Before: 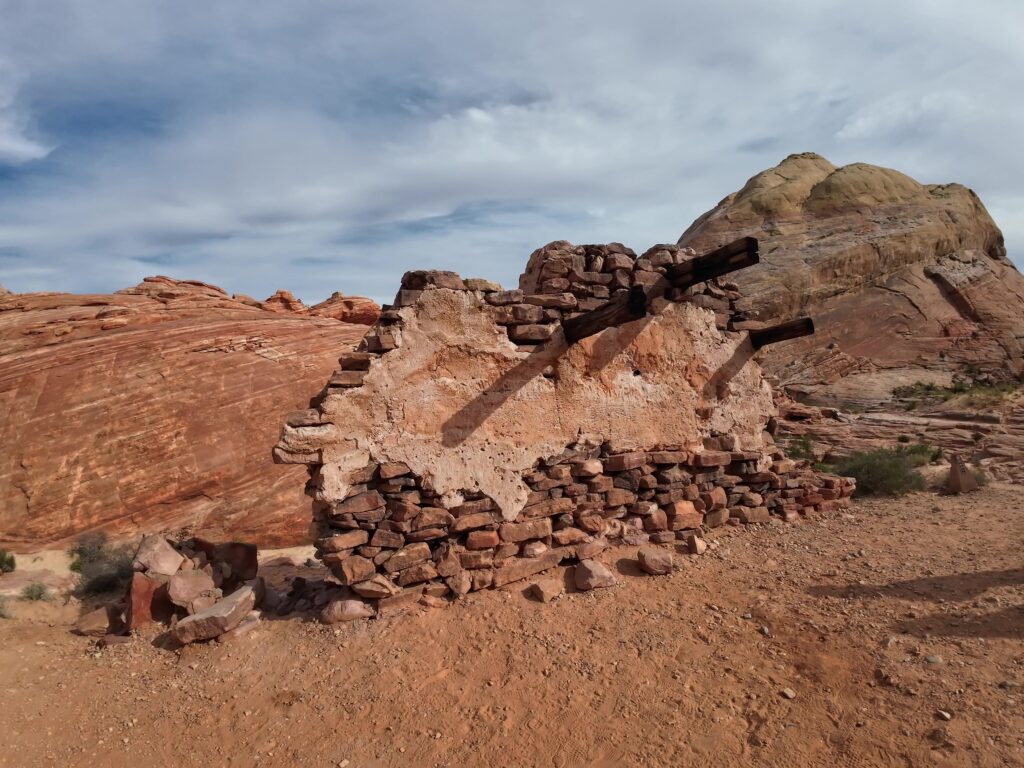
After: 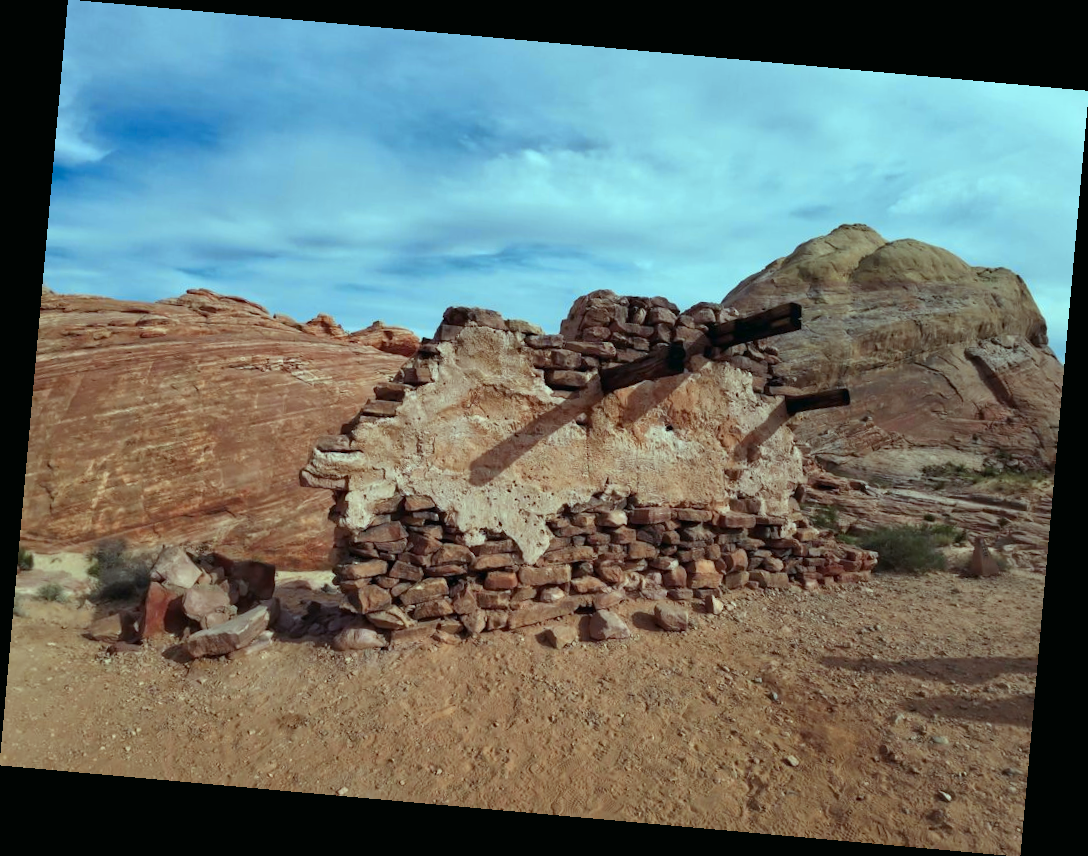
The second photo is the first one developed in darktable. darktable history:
color zones: curves: ch1 [(0.25, 0.5) (0.747, 0.71)]
rotate and perspective: rotation 5.12°, automatic cropping off
color balance: mode lift, gamma, gain (sRGB), lift [0.997, 0.979, 1.021, 1.011], gamma [1, 1.084, 0.916, 0.998], gain [1, 0.87, 1.13, 1.101], contrast 4.55%, contrast fulcrum 38.24%, output saturation 104.09%
